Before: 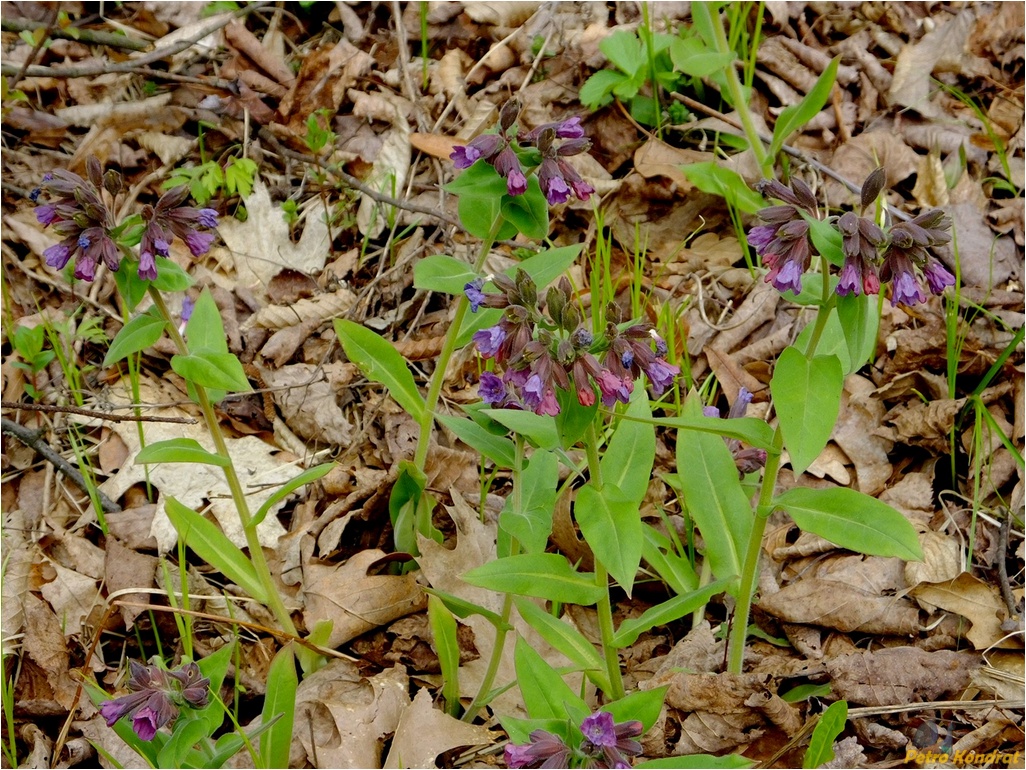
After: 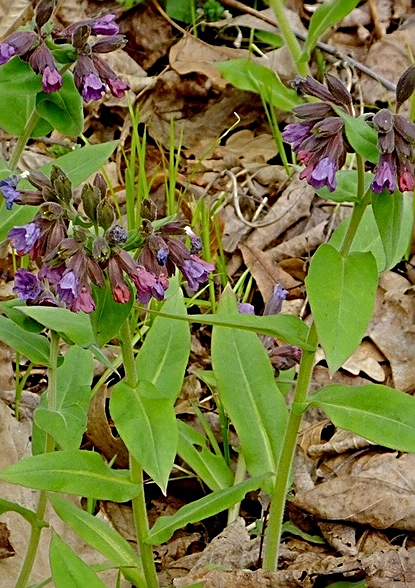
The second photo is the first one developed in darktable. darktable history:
sharpen: radius 2.652, amount 0.66
crop: left 45.326%, top 13.496%, right 14.205%, bottom 10.073%
